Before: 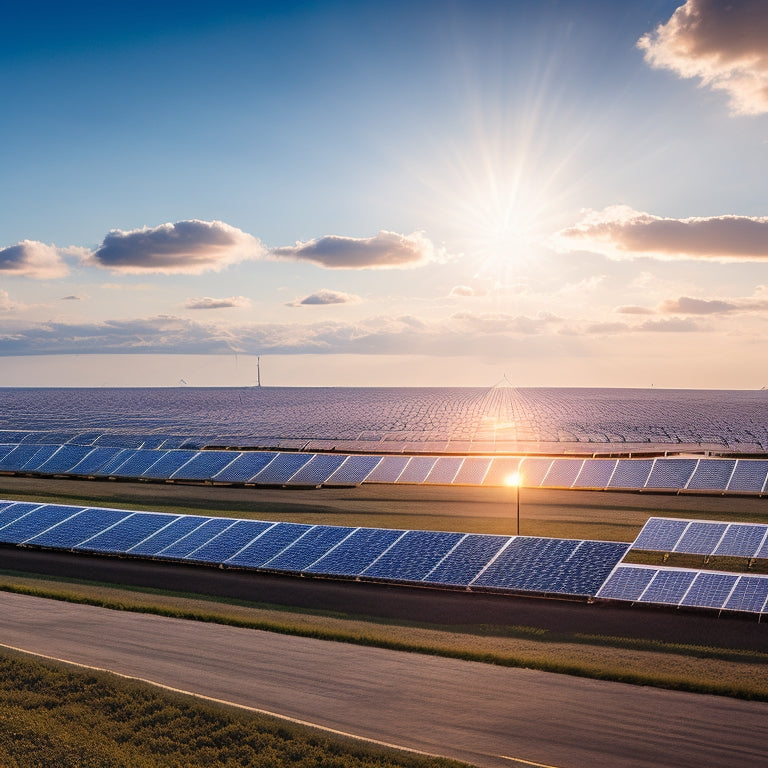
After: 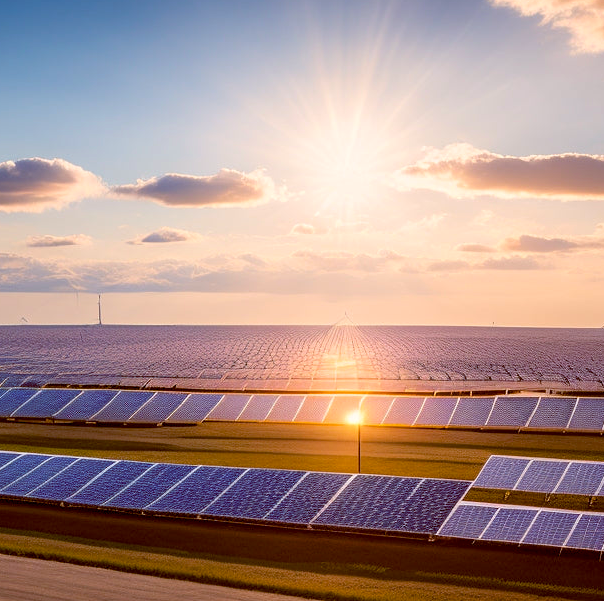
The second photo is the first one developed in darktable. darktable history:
tone equalizer: mask exposure compensation -0.503 EV
color balance rgb: highlights gain › chroma 0.694%, highlights gain › hue 56.27°, global offset › chroma 0.394%, global offset › hue 31.22°, perceptual saturation grading › global saturation 19.6%, global vibrance 20%
crop and rotate: left 20.76%, top 8.099%, right 0.503%, bottom 13.562%
